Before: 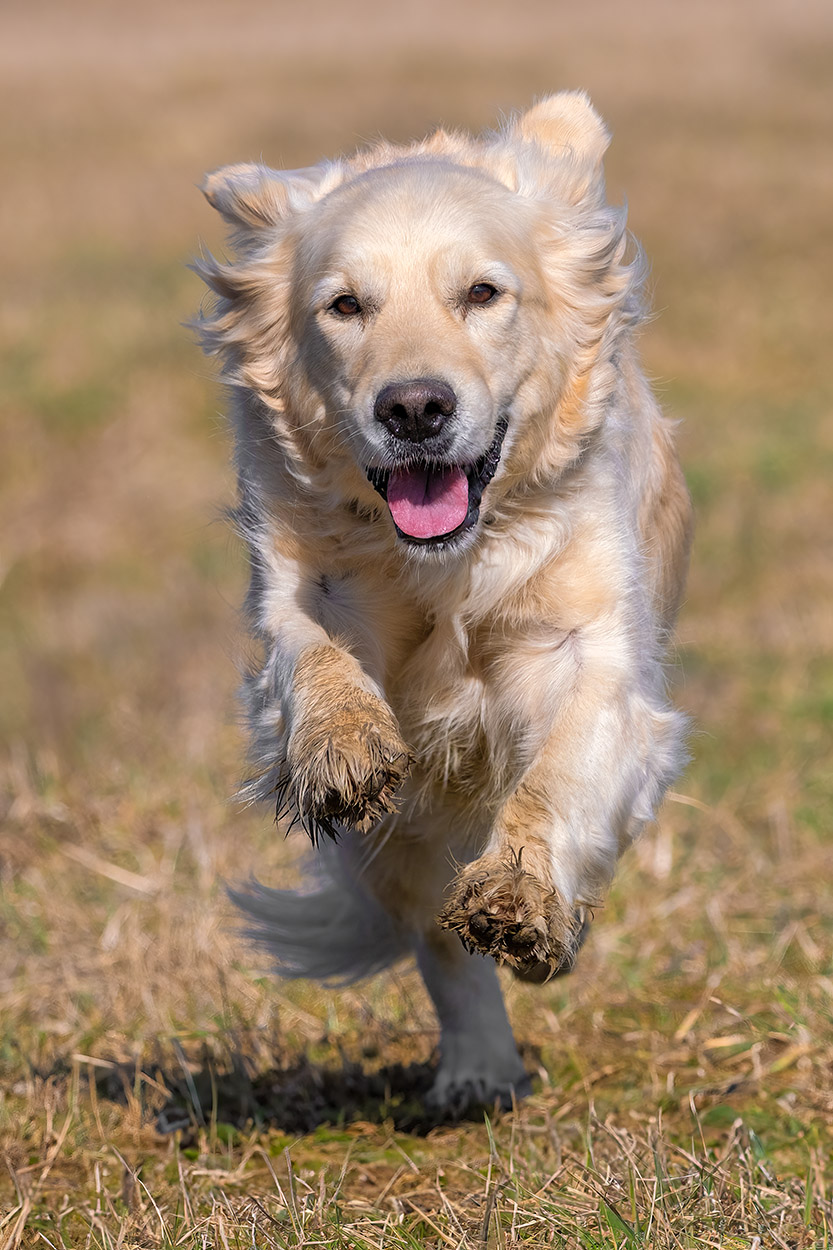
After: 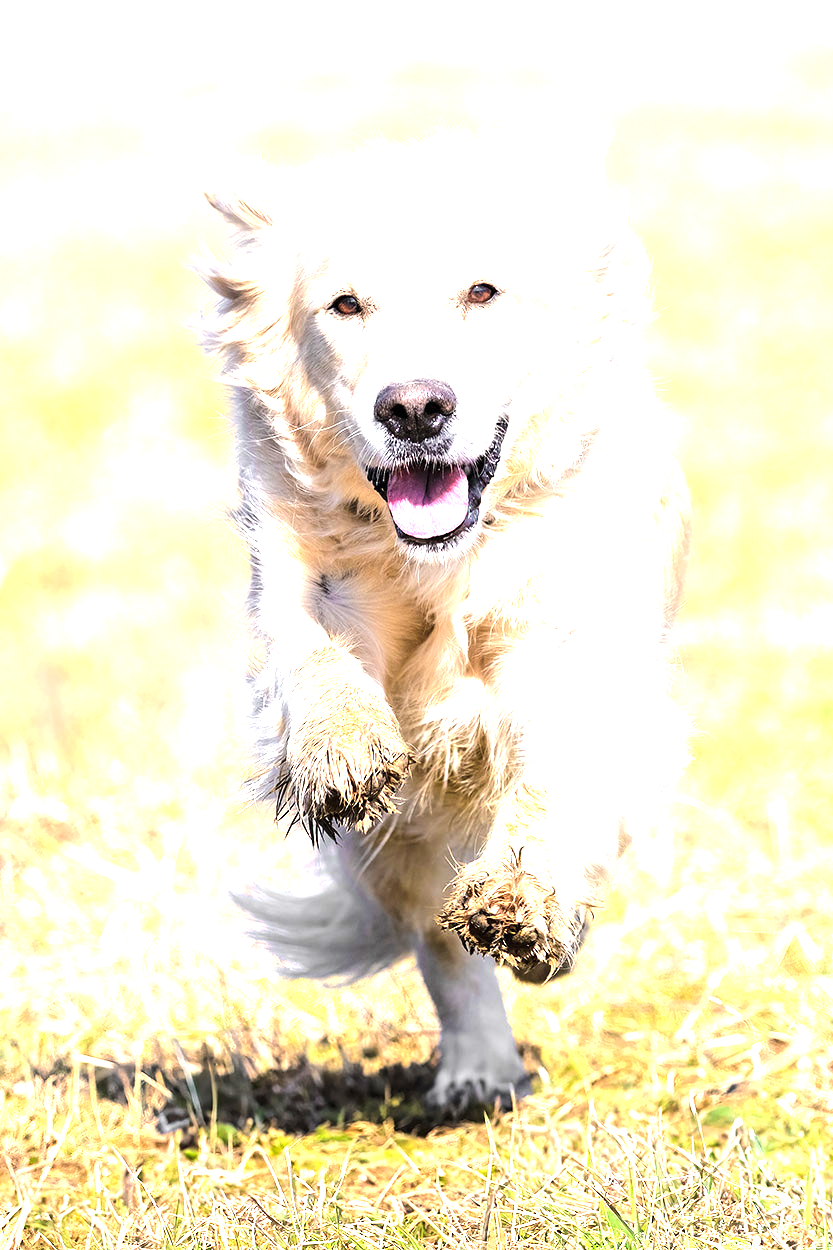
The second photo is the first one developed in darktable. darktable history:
tone equalizer: -8 EV -0.714 EV, -7 EV -0.705 EV, -6 EV -0.576 EV, -5 EV -0.394 EV, -3 EV 0.401 EV, -2 EV 0.6 EV, -1 EV 0.681 EV, +0 EV 0.746 EV, edges refinement/feathering 500, mask exposure compensation -1.57 EV, preserve details no
exposure: black level correction 0, exposure 1.199 EV, compensate exposure bias true, compensate highlight preservation false
